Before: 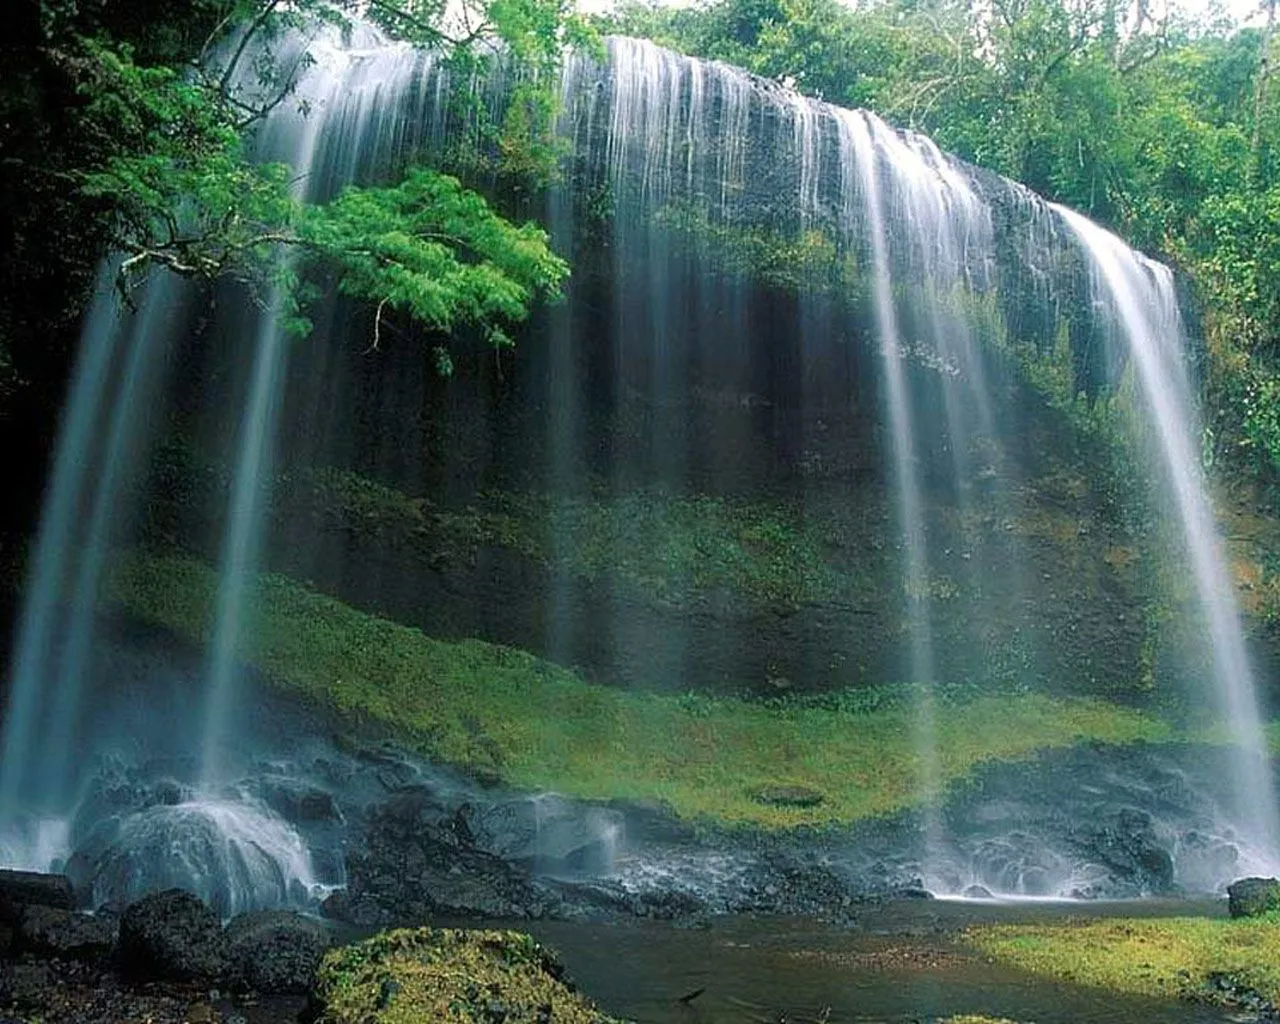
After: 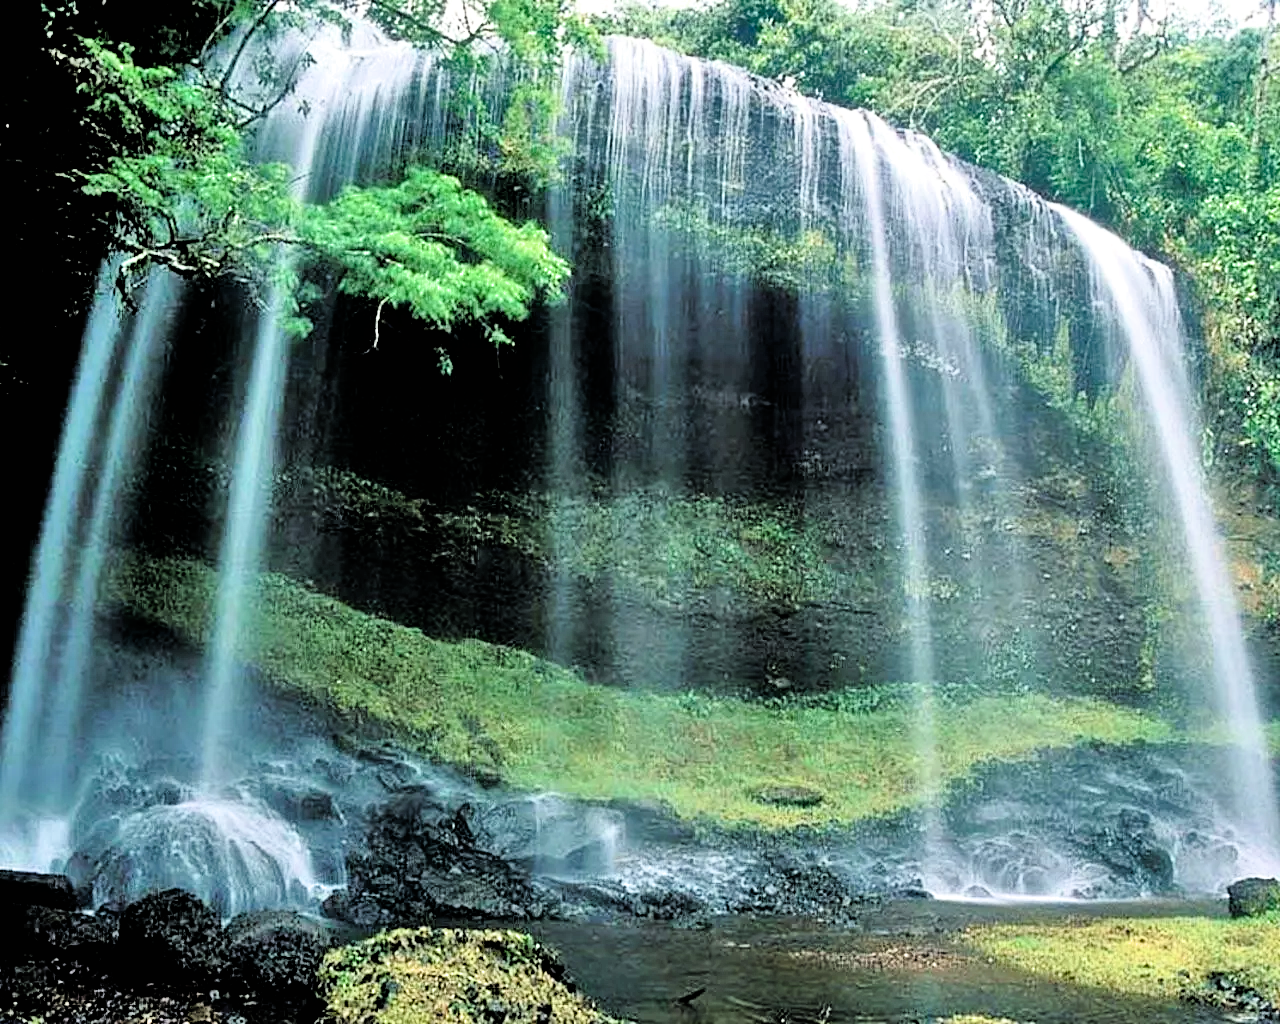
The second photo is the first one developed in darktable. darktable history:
filmic rgb: black relative exposure -3.75 EV, white relative exposure 2.4 EV, dynamic range scaling -50%, hardness 3.42, latitude 30%, contrast 1.8
shadows and highlights: soften with gaussian
tone equalizer: -7 EV 0.15 EV, -6 EV 0.6 EV, -5 EV 1.15 EV, -4 EV 1.33 EV, -3 EV 1.15 EV, -2 EV 0.6 EV, -1 EV 0.15 EV, mask exposure compensation -0.5 EV
